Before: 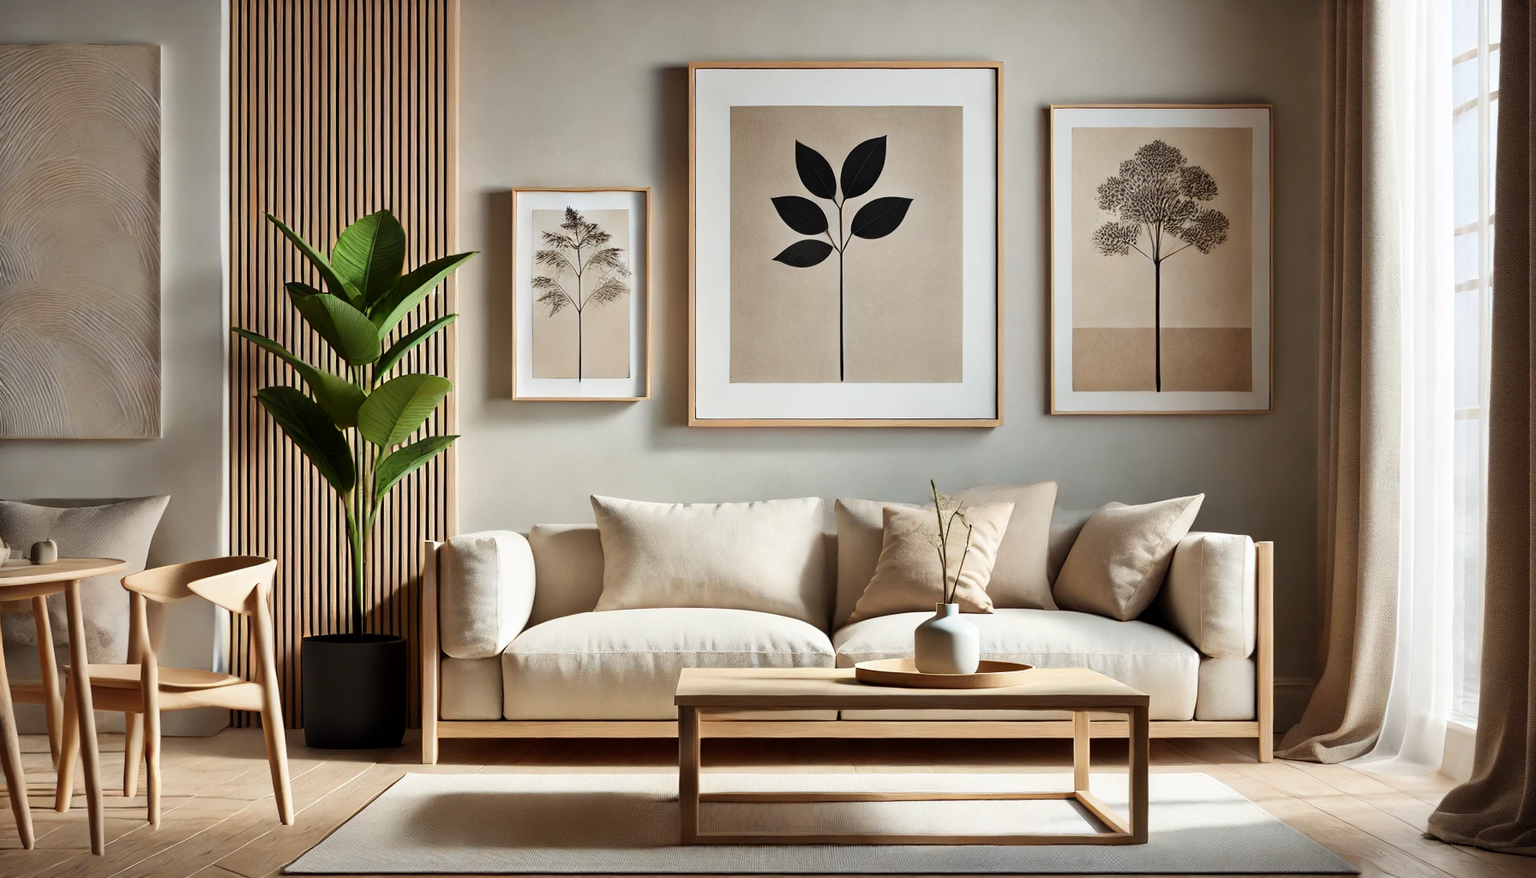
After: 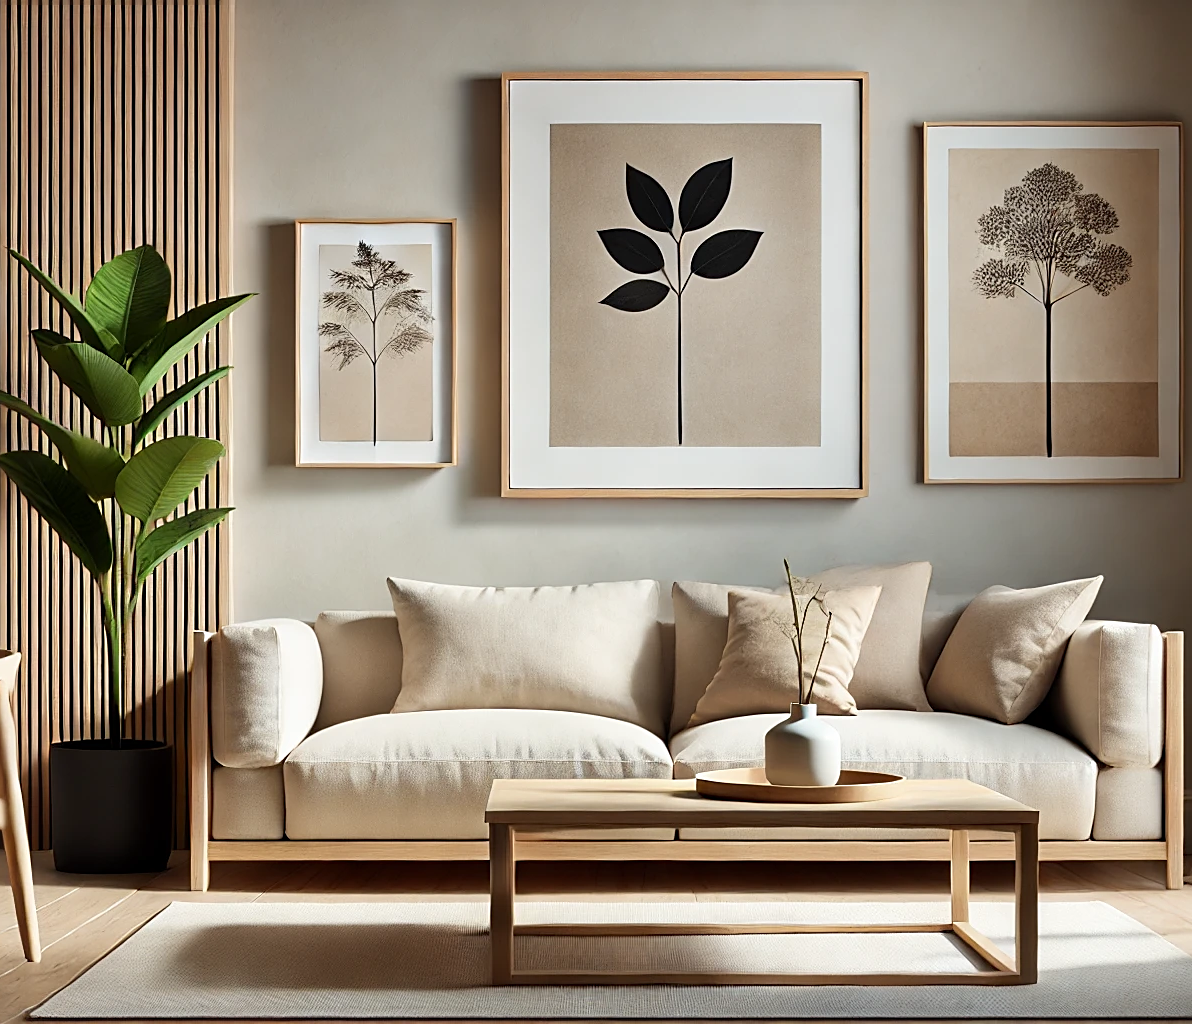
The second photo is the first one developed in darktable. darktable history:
sharpen: on, module defaults
crop: left 16.899%, right 16.556%
